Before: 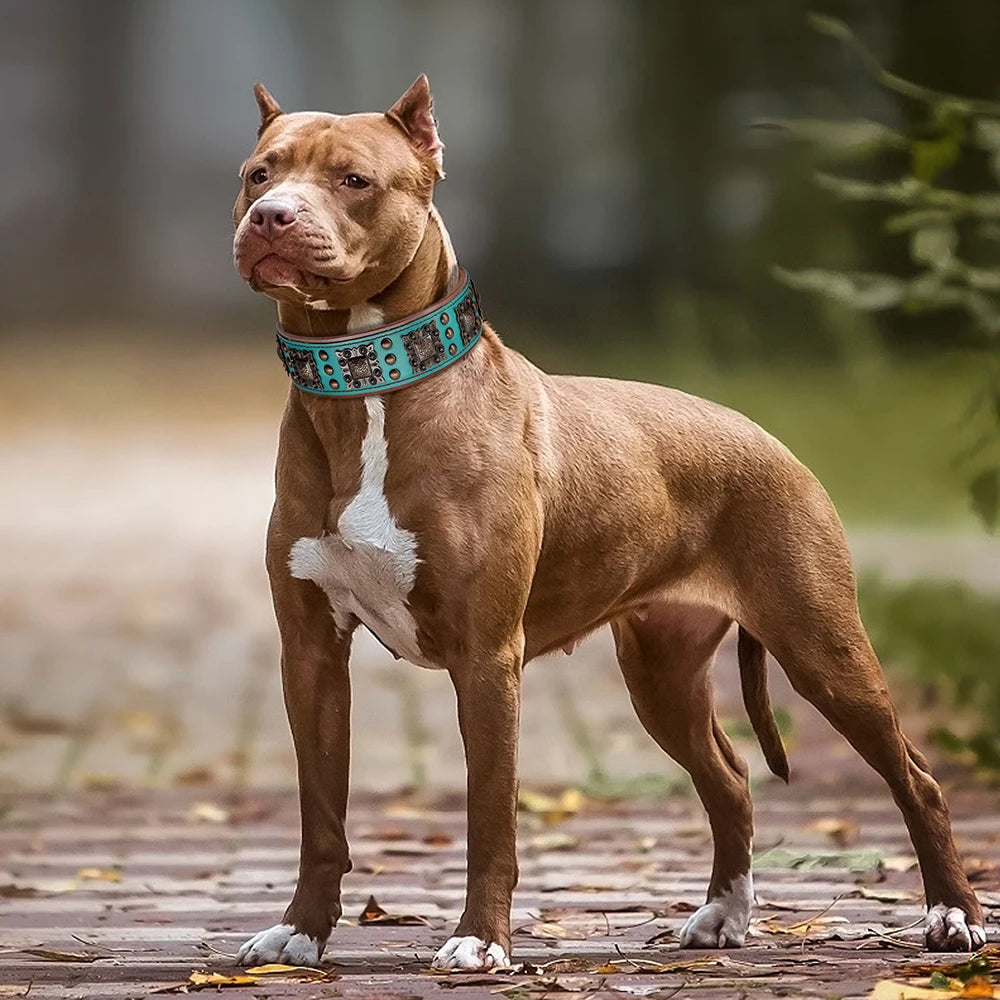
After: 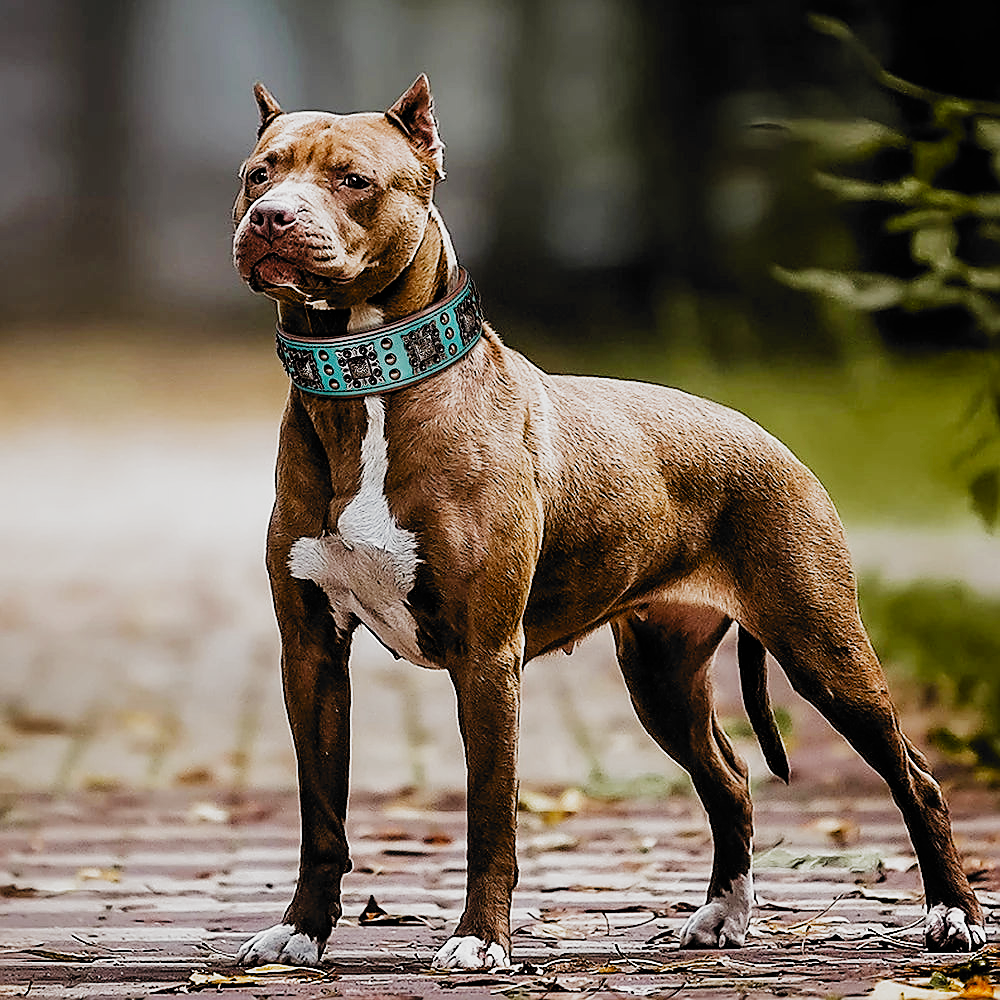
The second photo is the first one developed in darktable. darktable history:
contrast brightness saturation: contrast 0.103, brightness 0.018, saturation 0.021
sharpen: radius 1.419, amount 1.232, threshold 0.688
filmic rgb: black relative exposure -5.02 EV, white relative exposure 3.99 EV, hardness 2.89, contrast 1.3, highlights saturation mix -29.76%, add noise in highlights 0.001, preserve chrominance no, color science v3 (2019), use custom middle-gray values true, iterations of high-quality reconstruction 0, contrast in highlights soft
